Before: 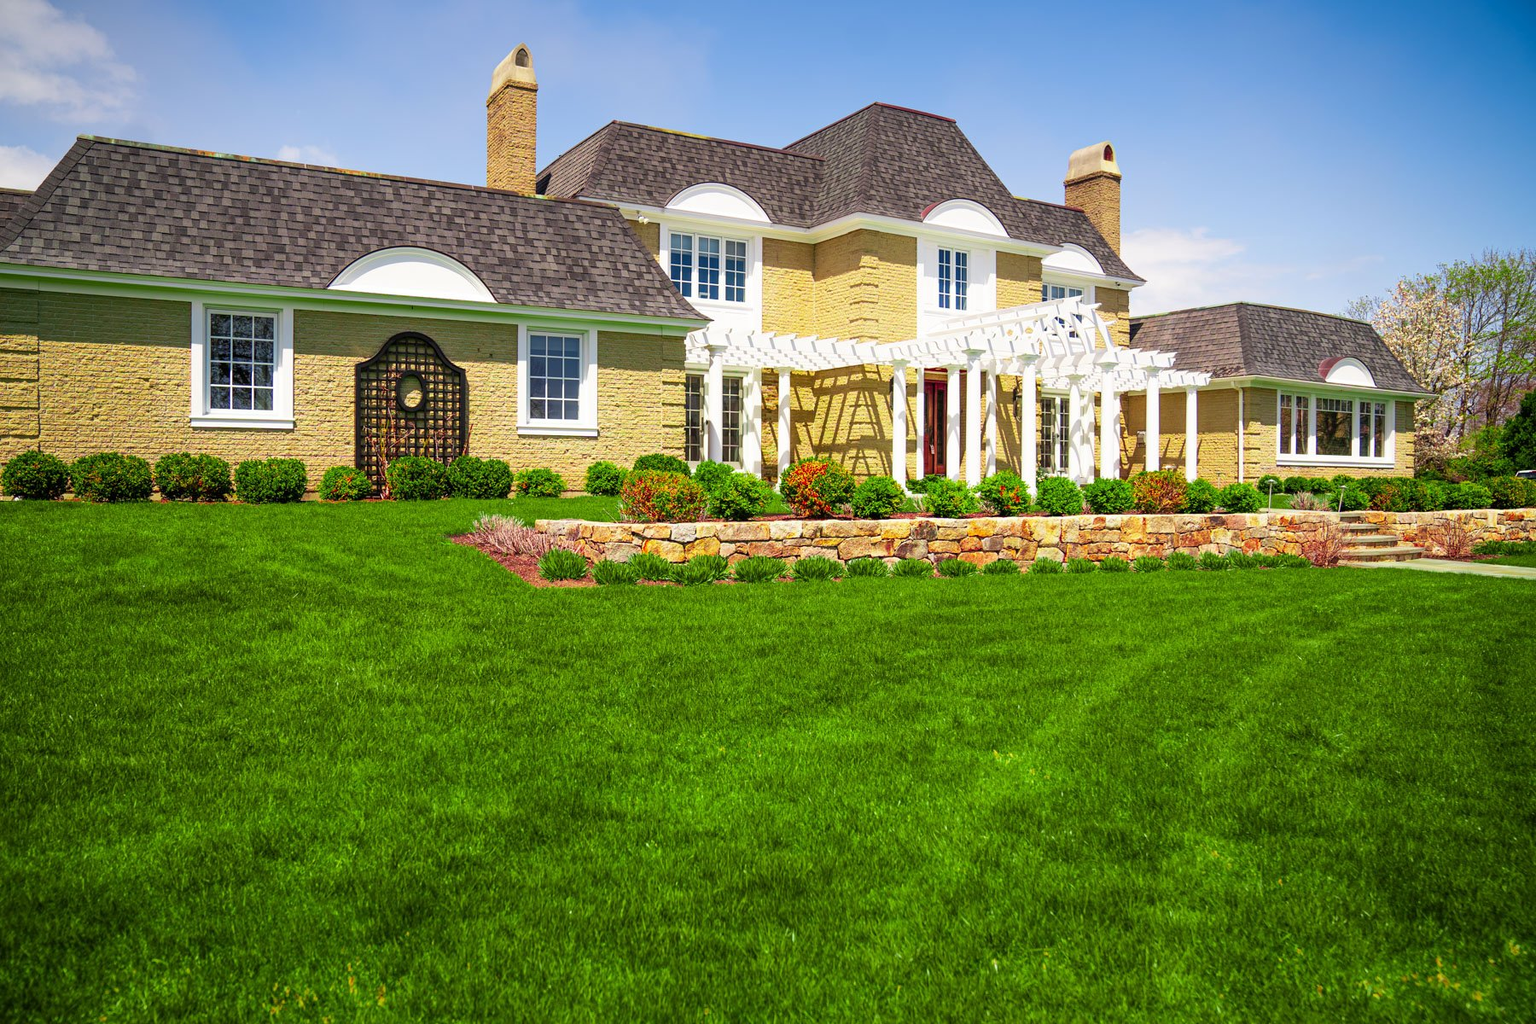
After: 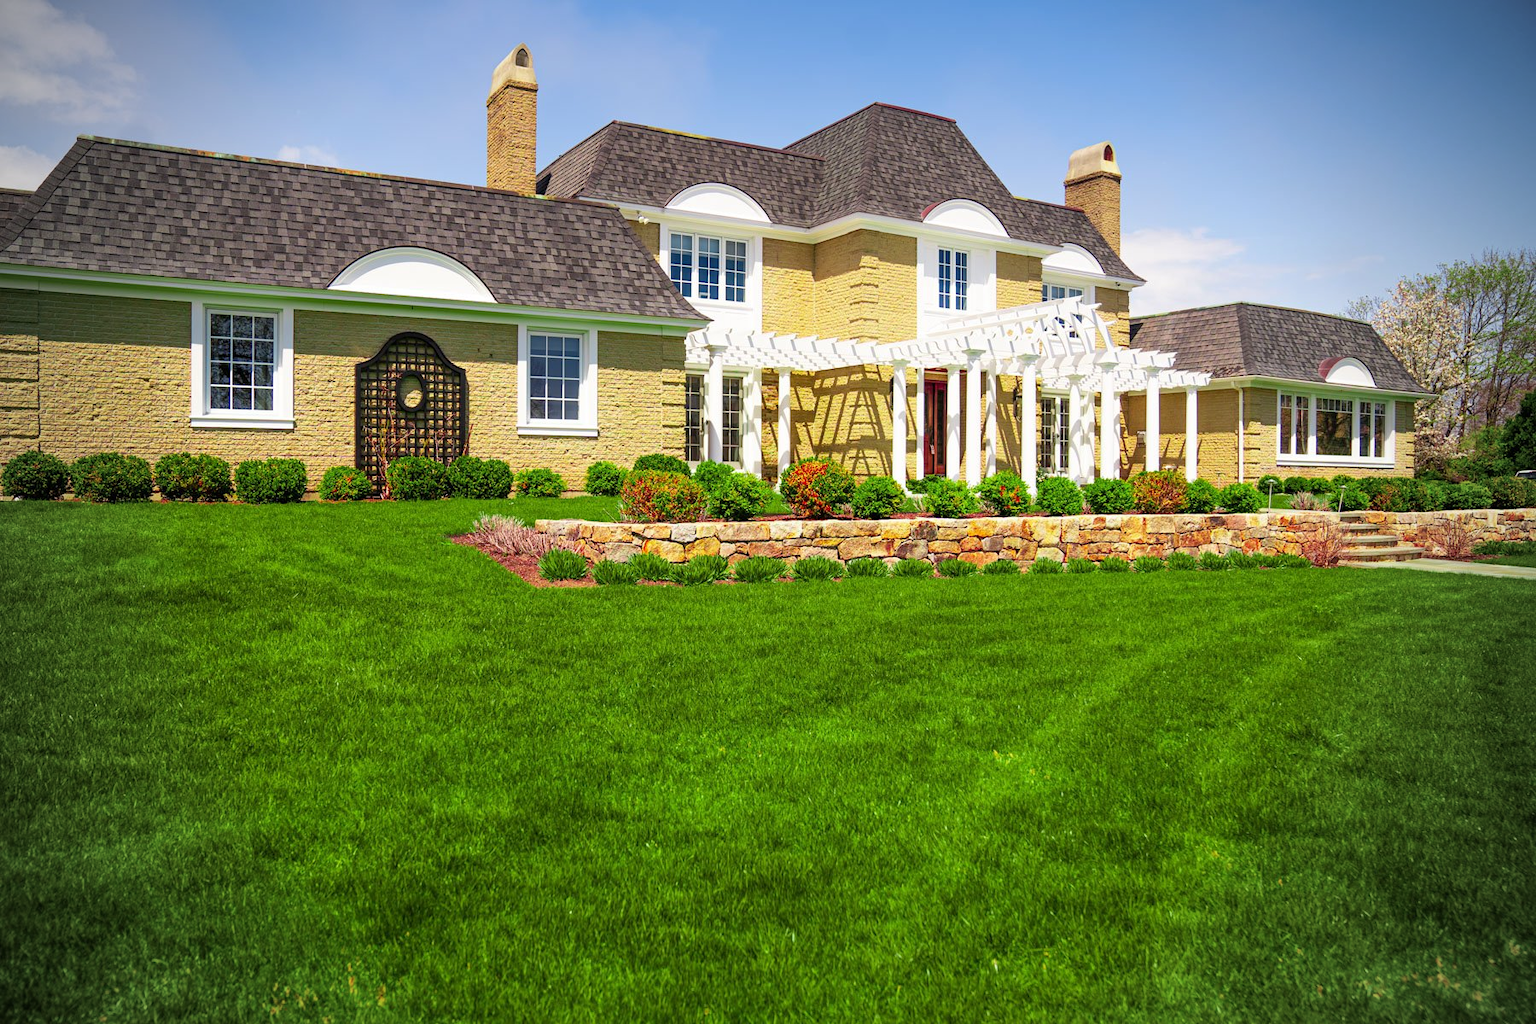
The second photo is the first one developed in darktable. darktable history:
vignetting: fall-off start 74.15%, fall-off radius 66.54%, center (-0.014, 0)
